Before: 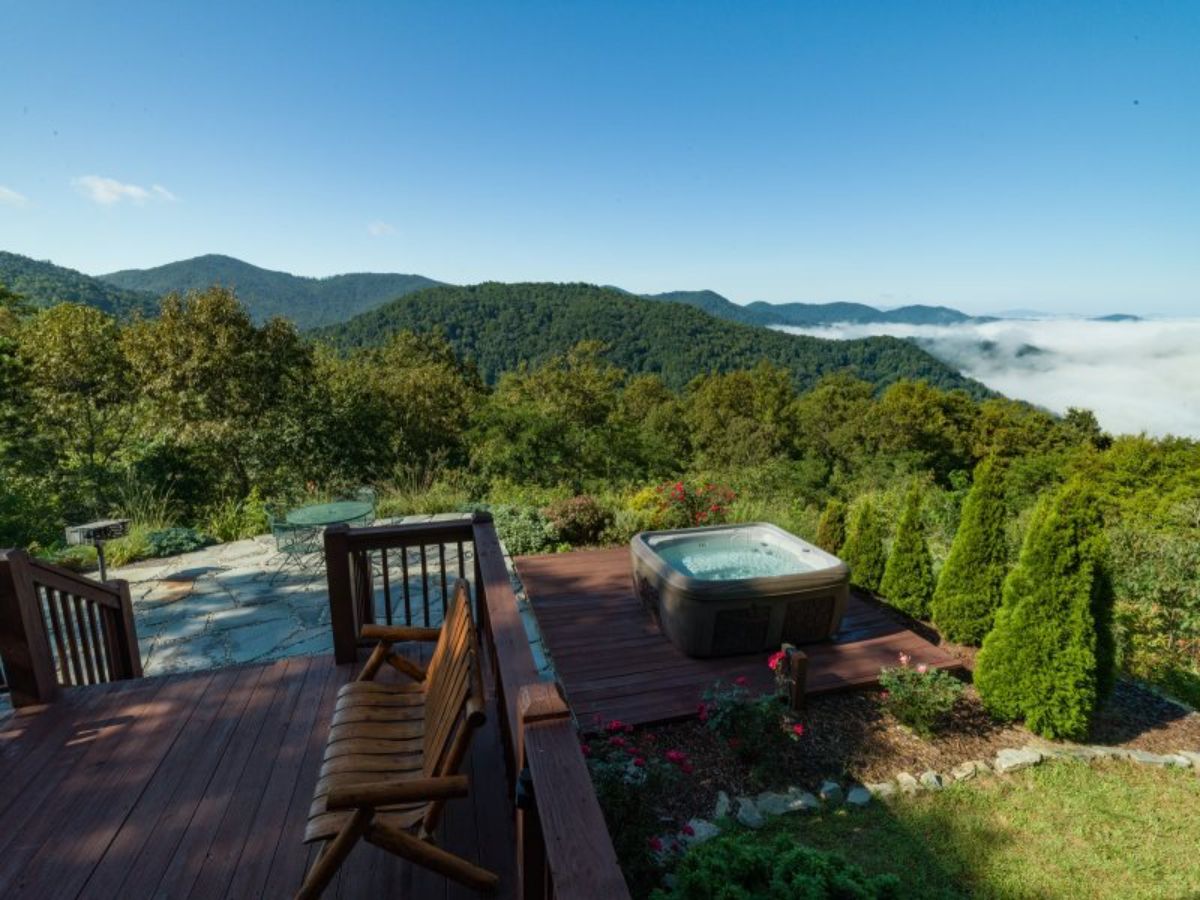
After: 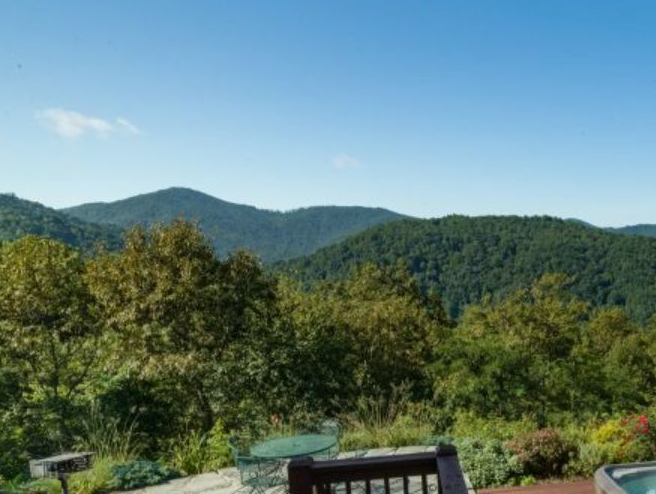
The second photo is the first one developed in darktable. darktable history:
crop and rotate: left 3.047%, top 7.509%, right 42.236%, bottom 37.598%
shadows and highlights: shadows 37.27, highlights -28.18, soften with gaussian
